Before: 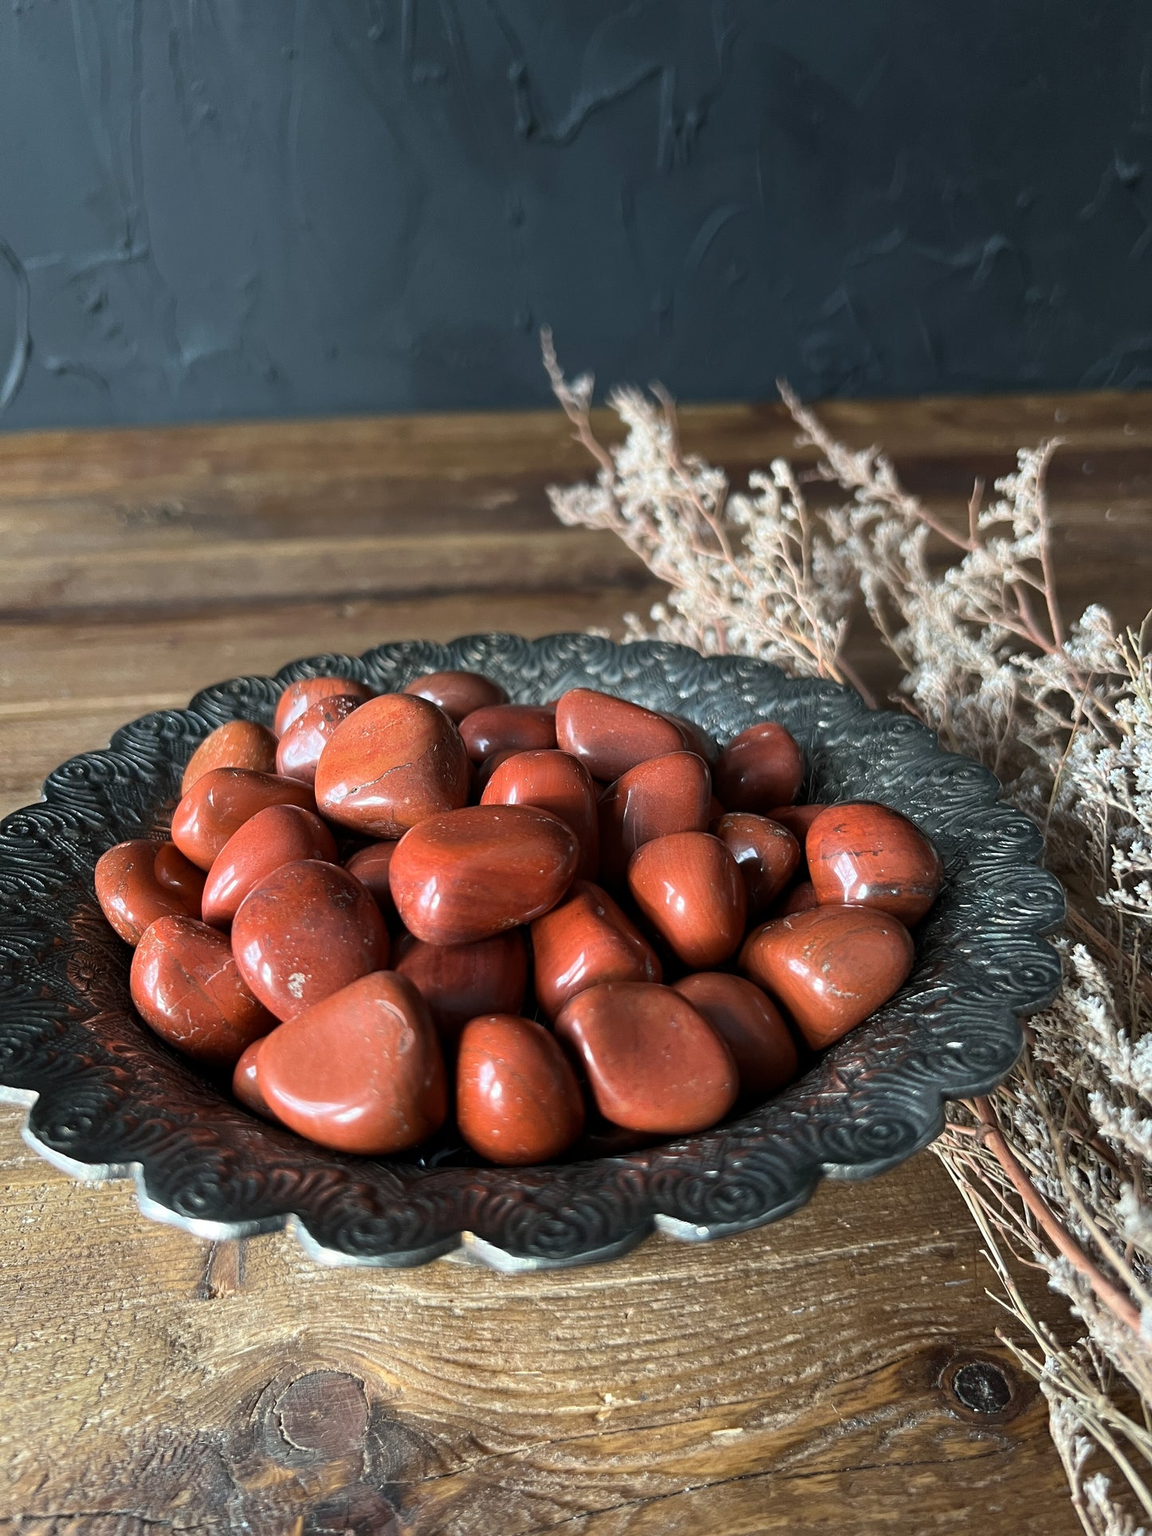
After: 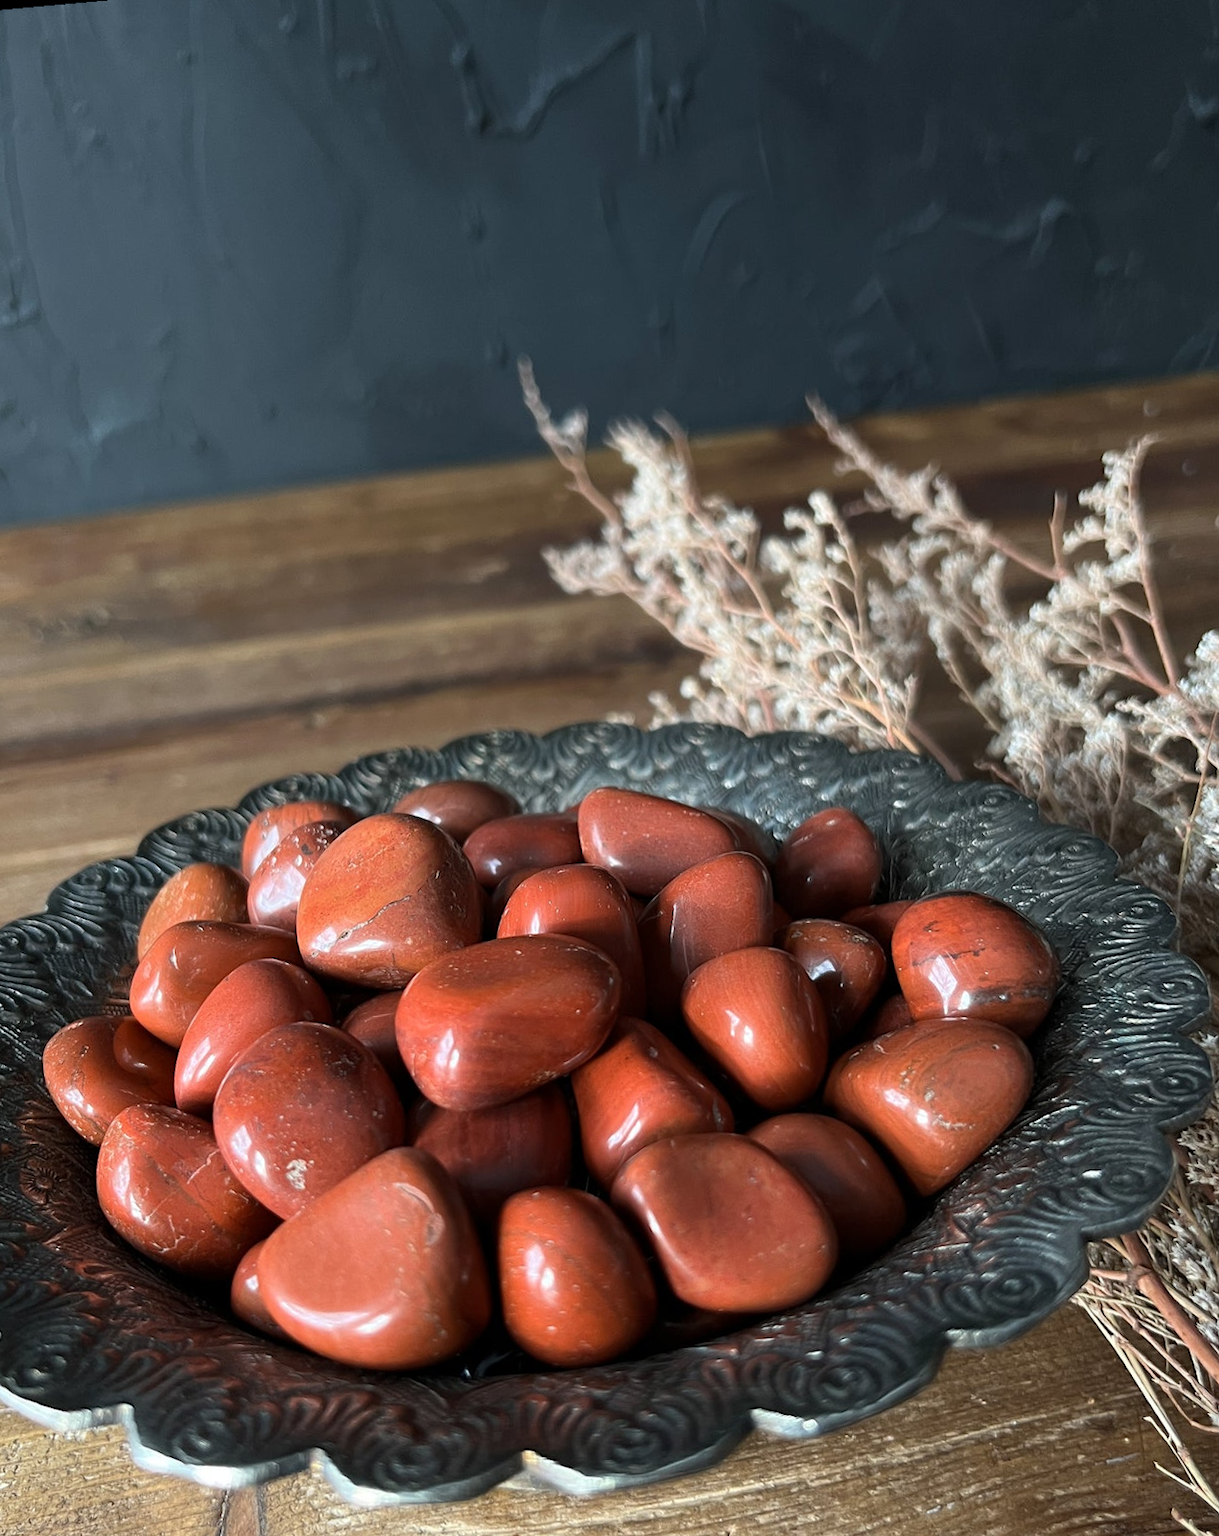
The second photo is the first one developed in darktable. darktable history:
crop and rotate: left 10.77%, top 5.1%, right 10.41%, bottom 16.76%
rotate and perspective: rotation -5.2°, automatic cropping off
